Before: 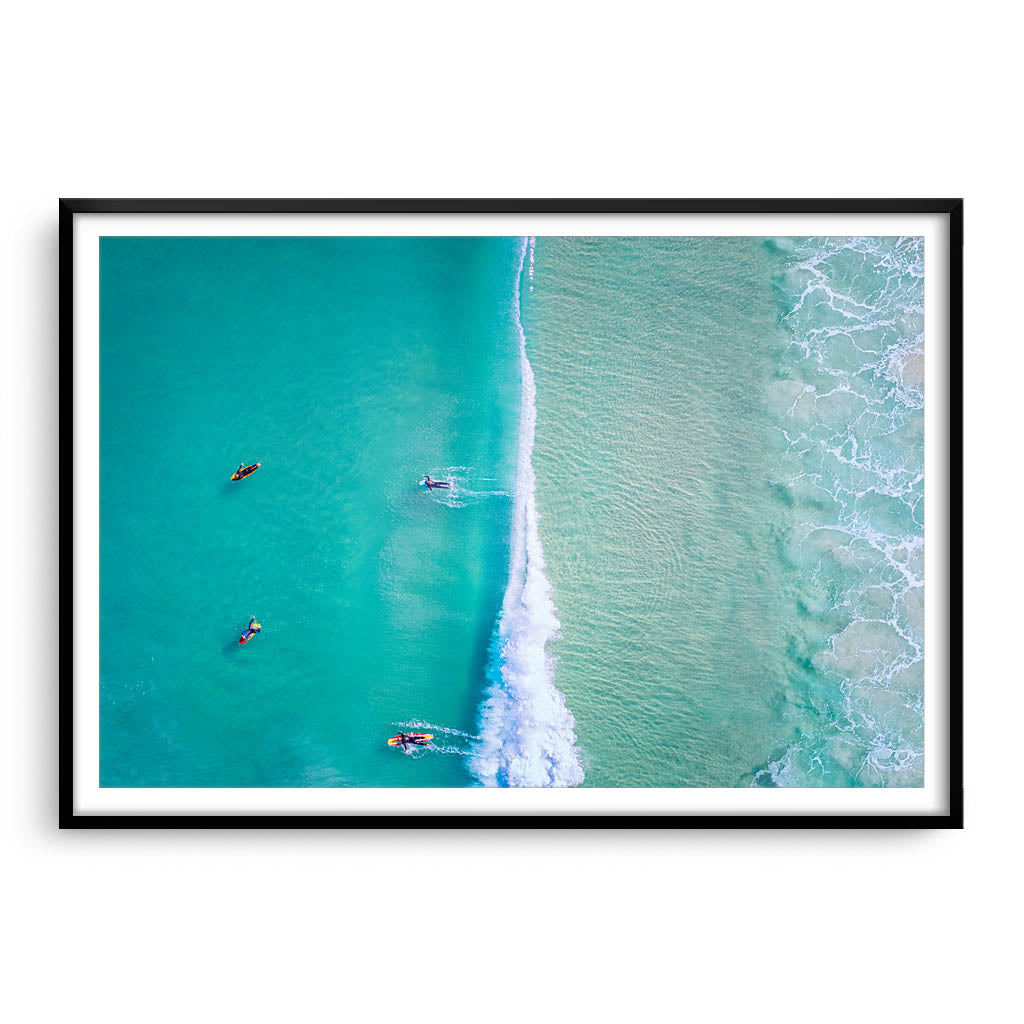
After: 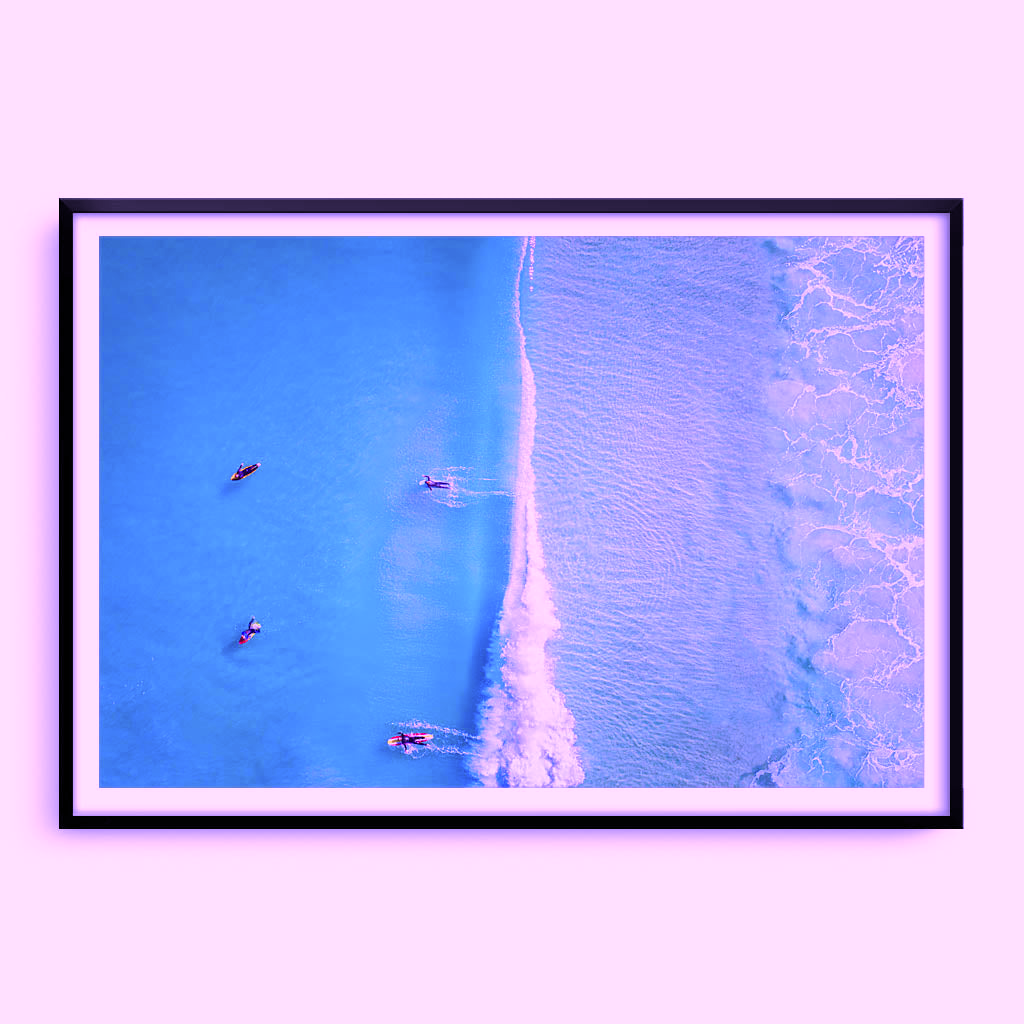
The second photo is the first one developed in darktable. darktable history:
color calibration: illuminant custom, x 0.38, y 0.482, temperature 4440.65 K
